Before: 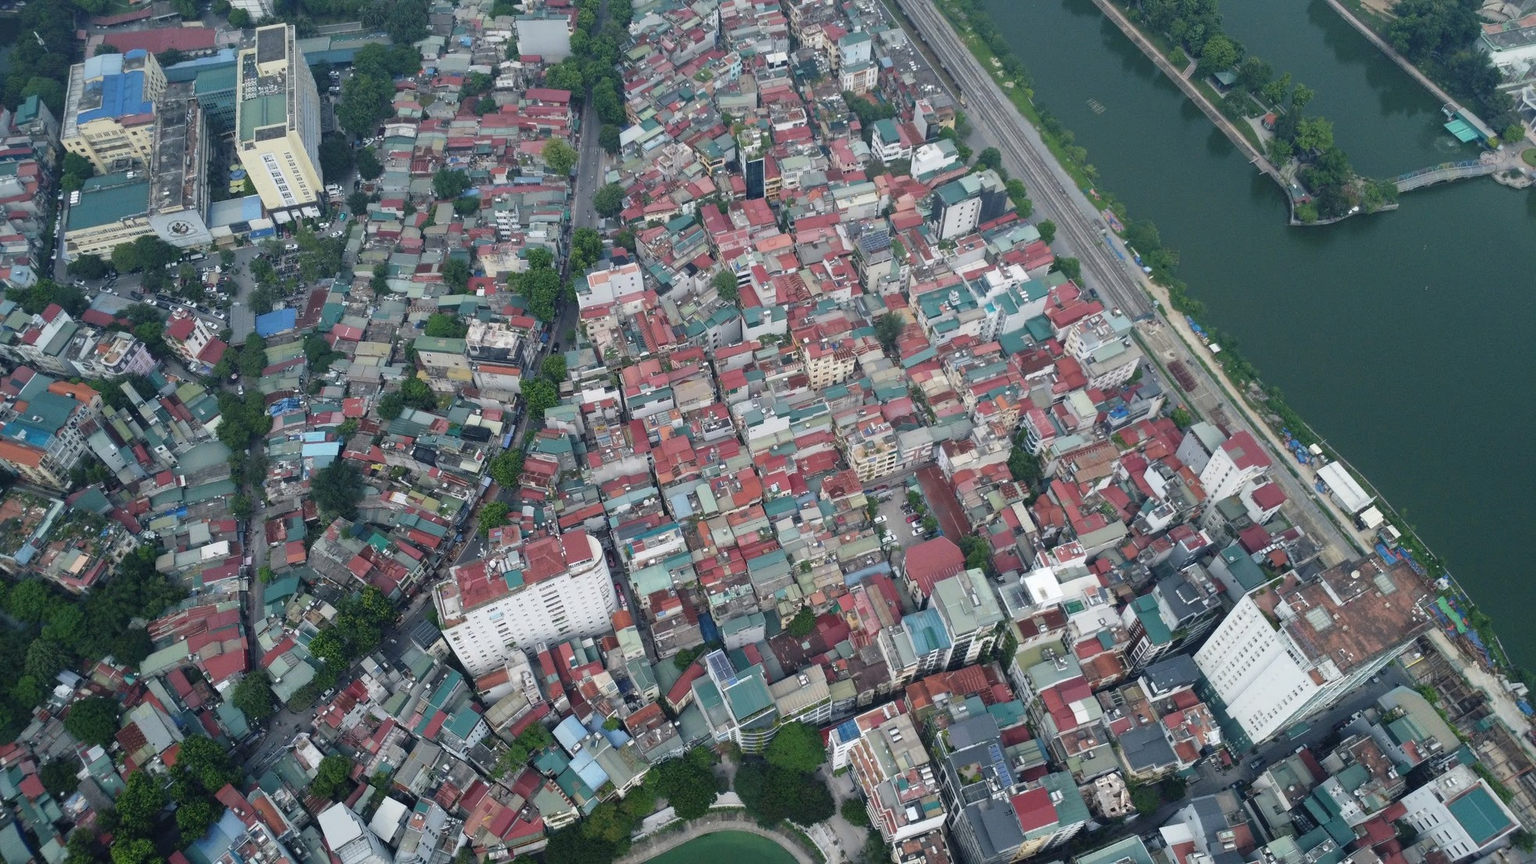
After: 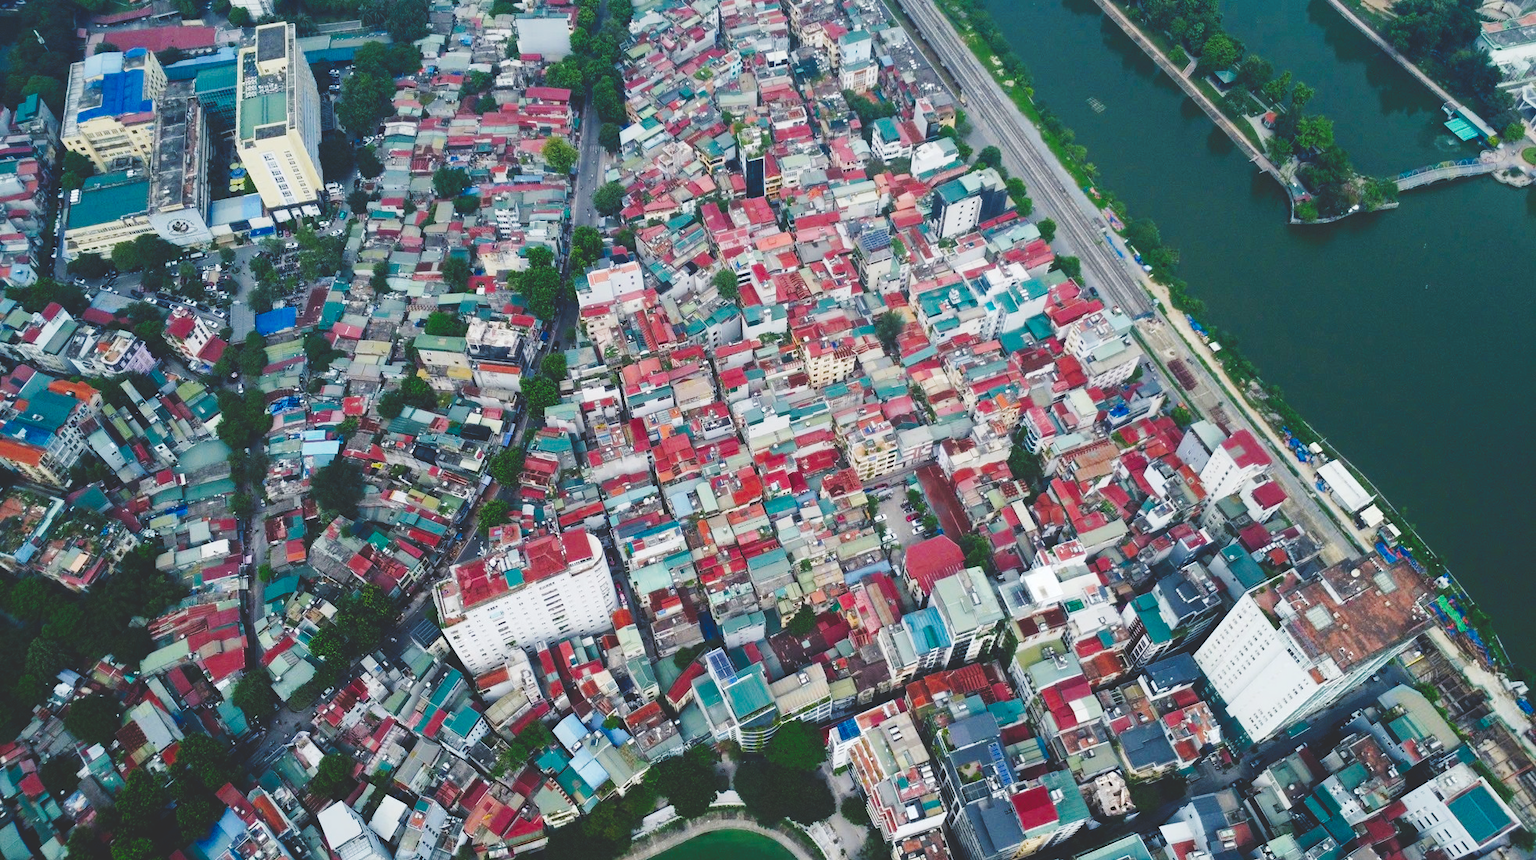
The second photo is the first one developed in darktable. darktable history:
color balance rgb: perceptual saturation grading › global saturation 24.996%, global vibrance 16.4%, saturation formula JzAzBz (2021)
tone curve: curves: ch0 [(0, 0) (0.003, 0.172) (0.011, 0.177) (0.025, 0.177) (0.044, 0.177) (0.069, 0.178) (0.1, 0.181) (0.136, 0.19) (0.177, 0.208) (0.224, 0.226) (0.277, 0.274) (0.335, 0.338) (0.399, 0.43) (0.468, 0.535) (0.543, 0.635) (0.623, 0.726) (0.709, 0.815) (0.801, 0.882) (0.898, 0.936) (1, 1)], preserve colors none
crop: top 0.198%, bottom 0.202%
